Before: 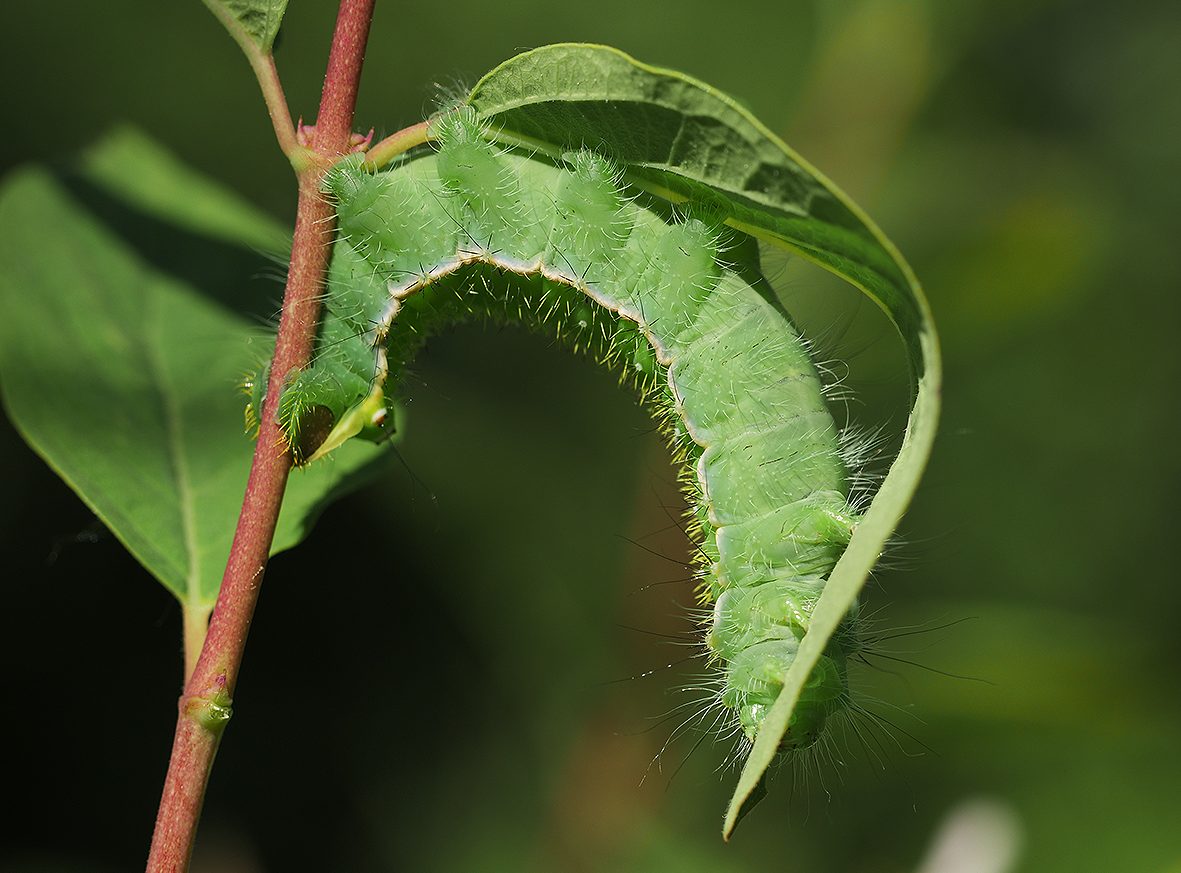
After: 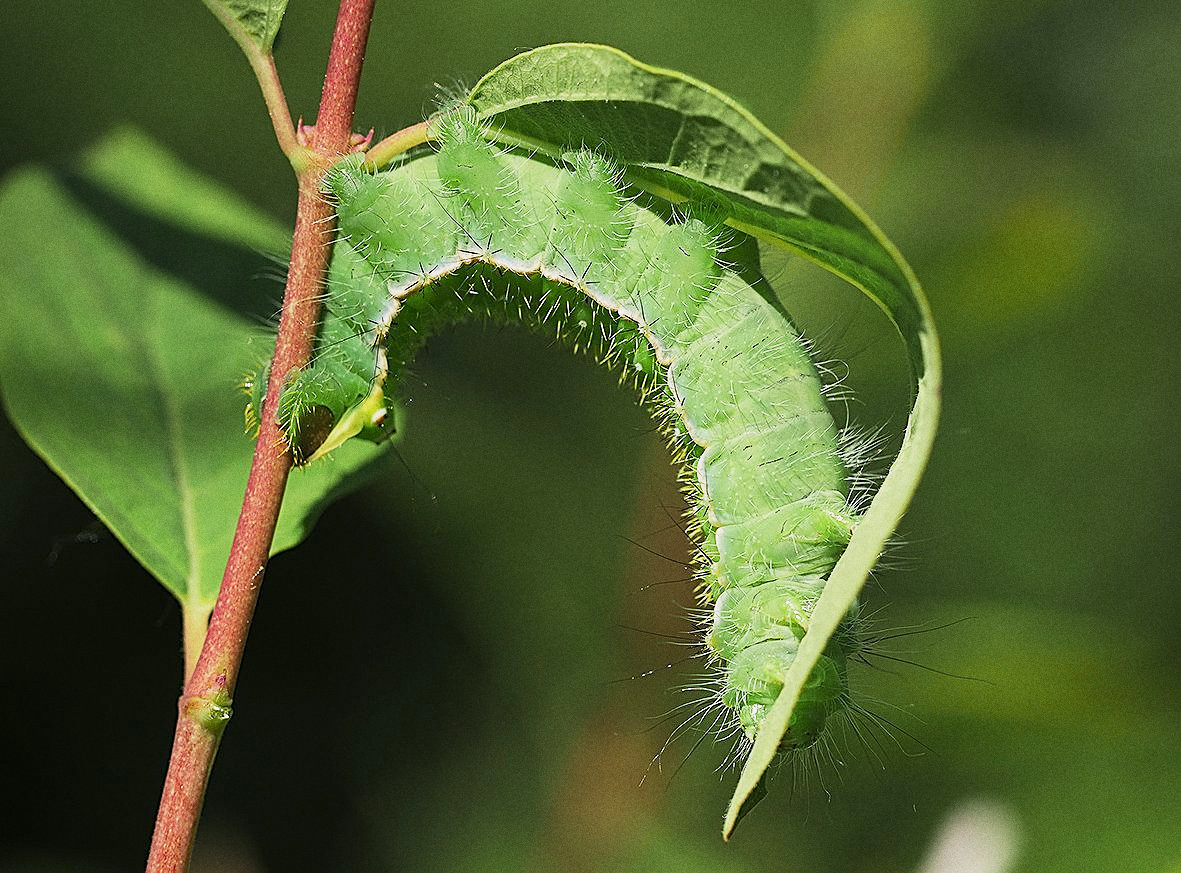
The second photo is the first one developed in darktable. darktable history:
grain: coarseness 0.09 ISO
base curve: curves: ch0 [(0, 0) (0.088, 0.125) (0.176, 0.251) (0.354, 0.501) (0.613, 0.749) (1, 0.877)], preserve colors none
sharpen: on, module defaults
